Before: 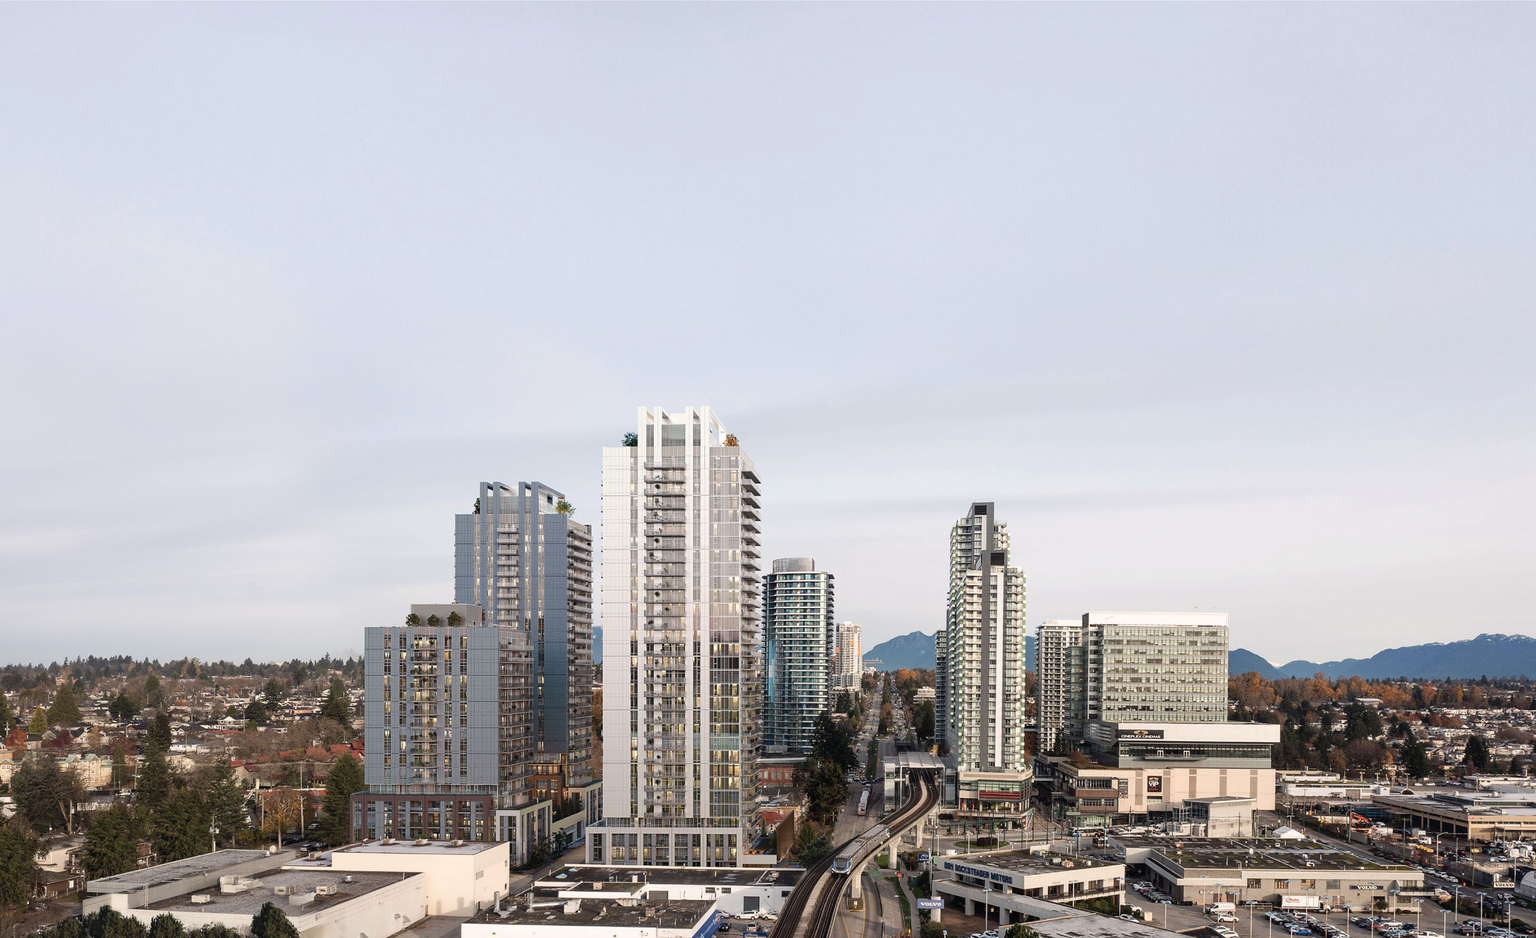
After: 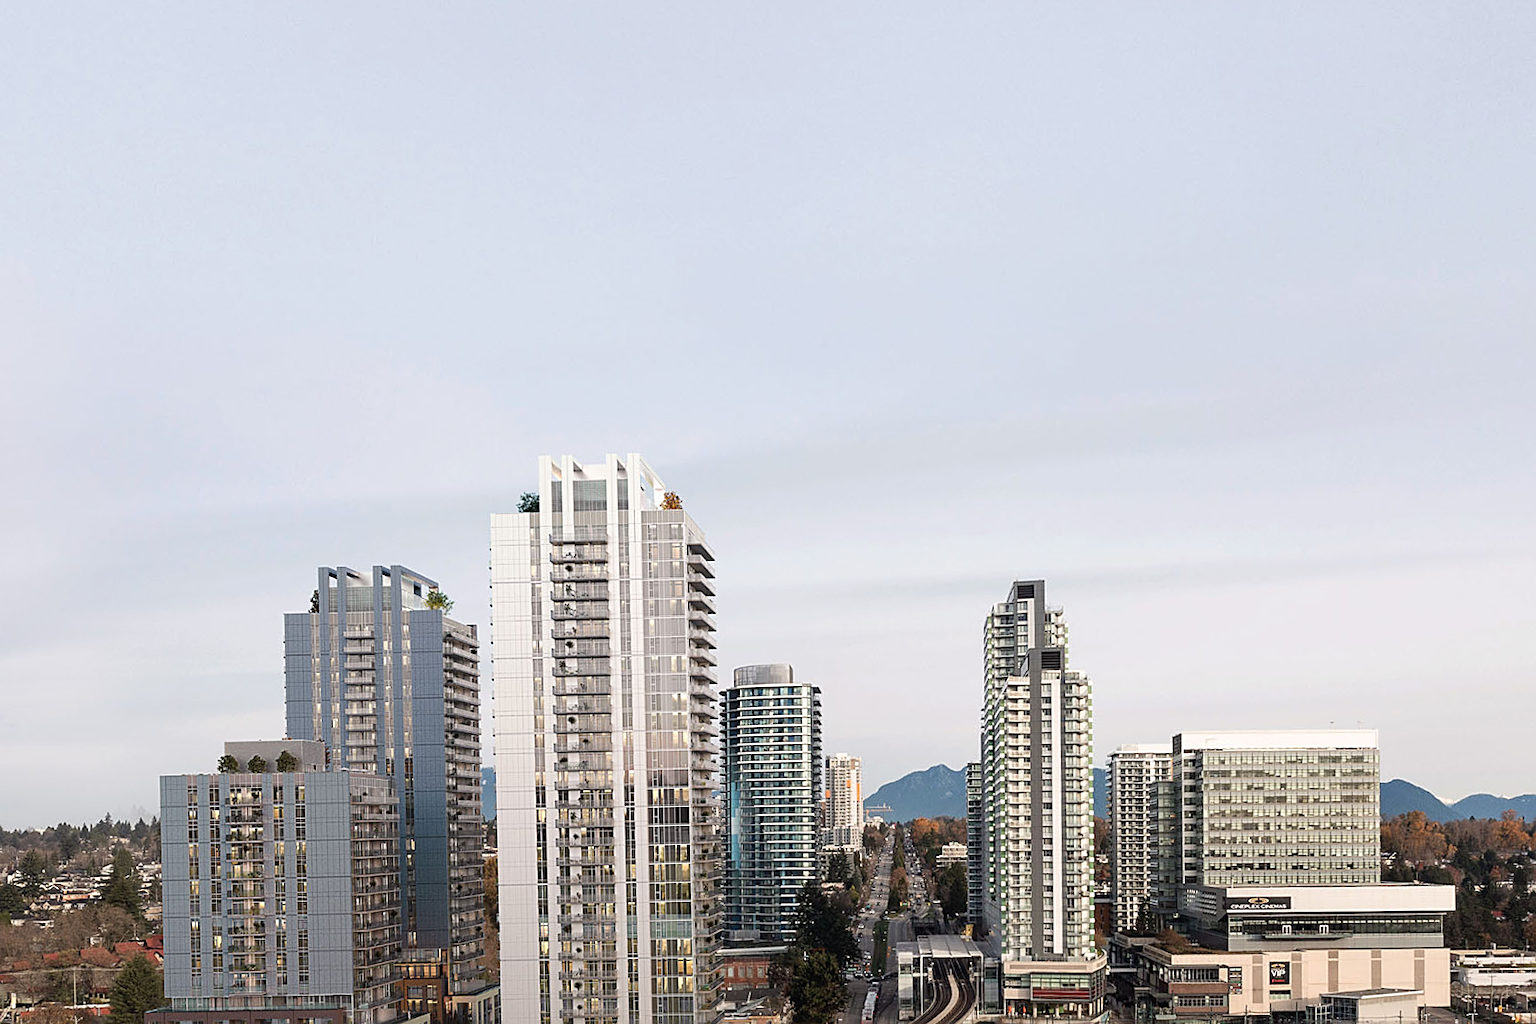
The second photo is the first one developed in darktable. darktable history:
rotate and perspective: rotation -1.24°, automatic cropping off
sharpen: on, module defaults
crop and rotate: left 17.046%, top 10.659%, right 12.989%, bottom 14.553%
